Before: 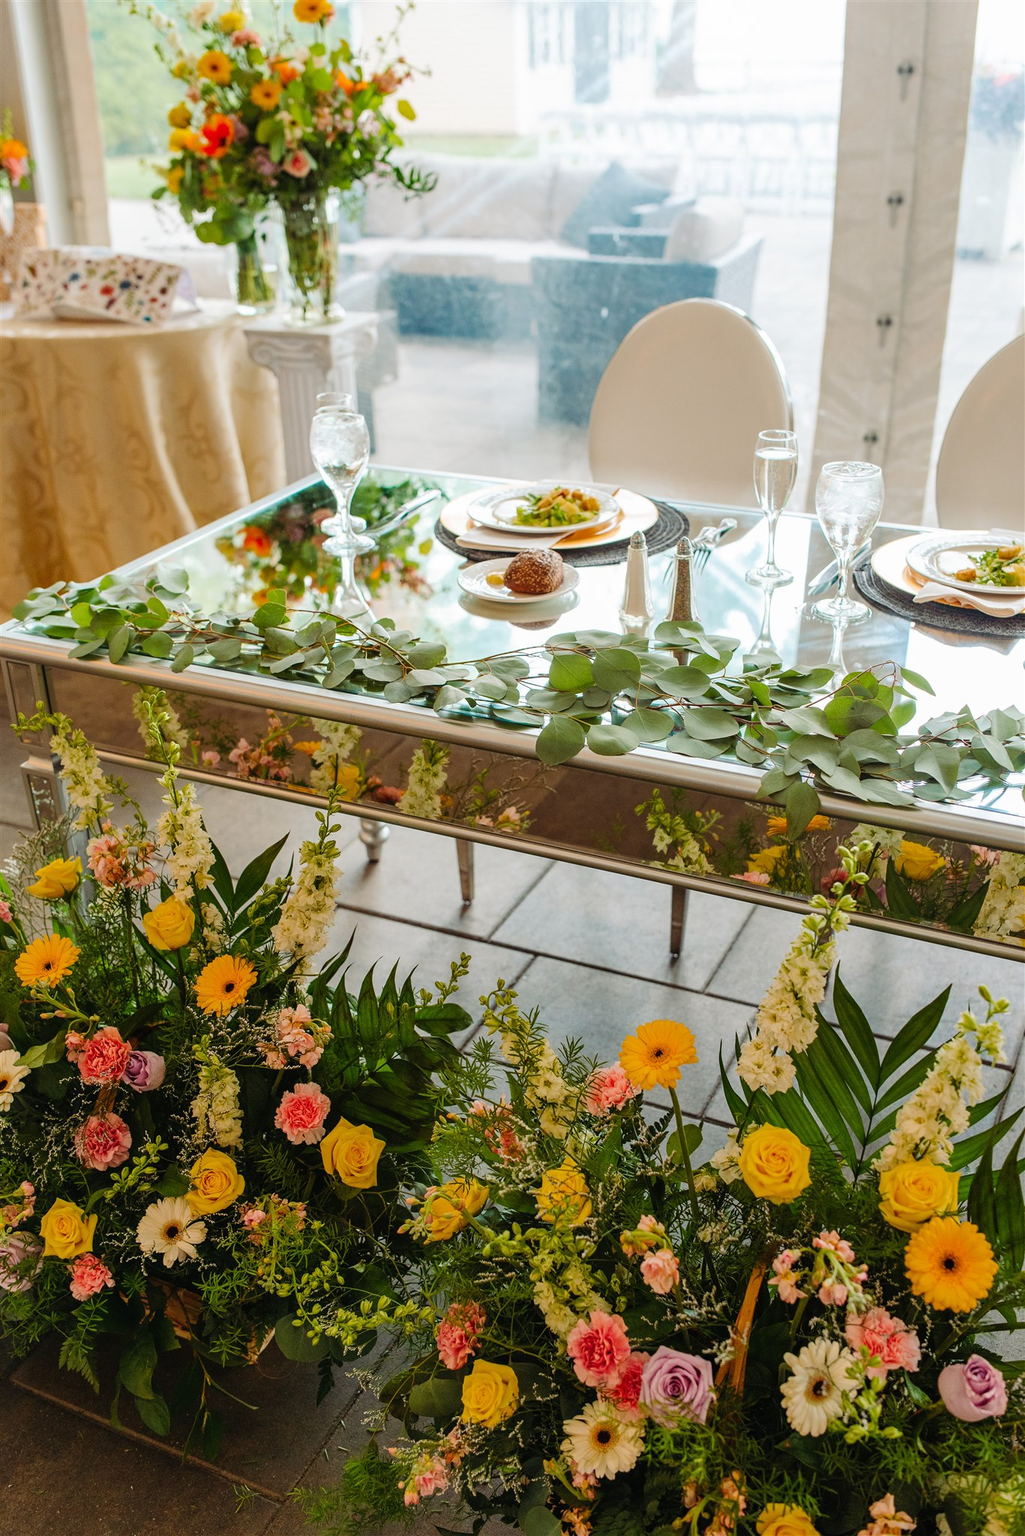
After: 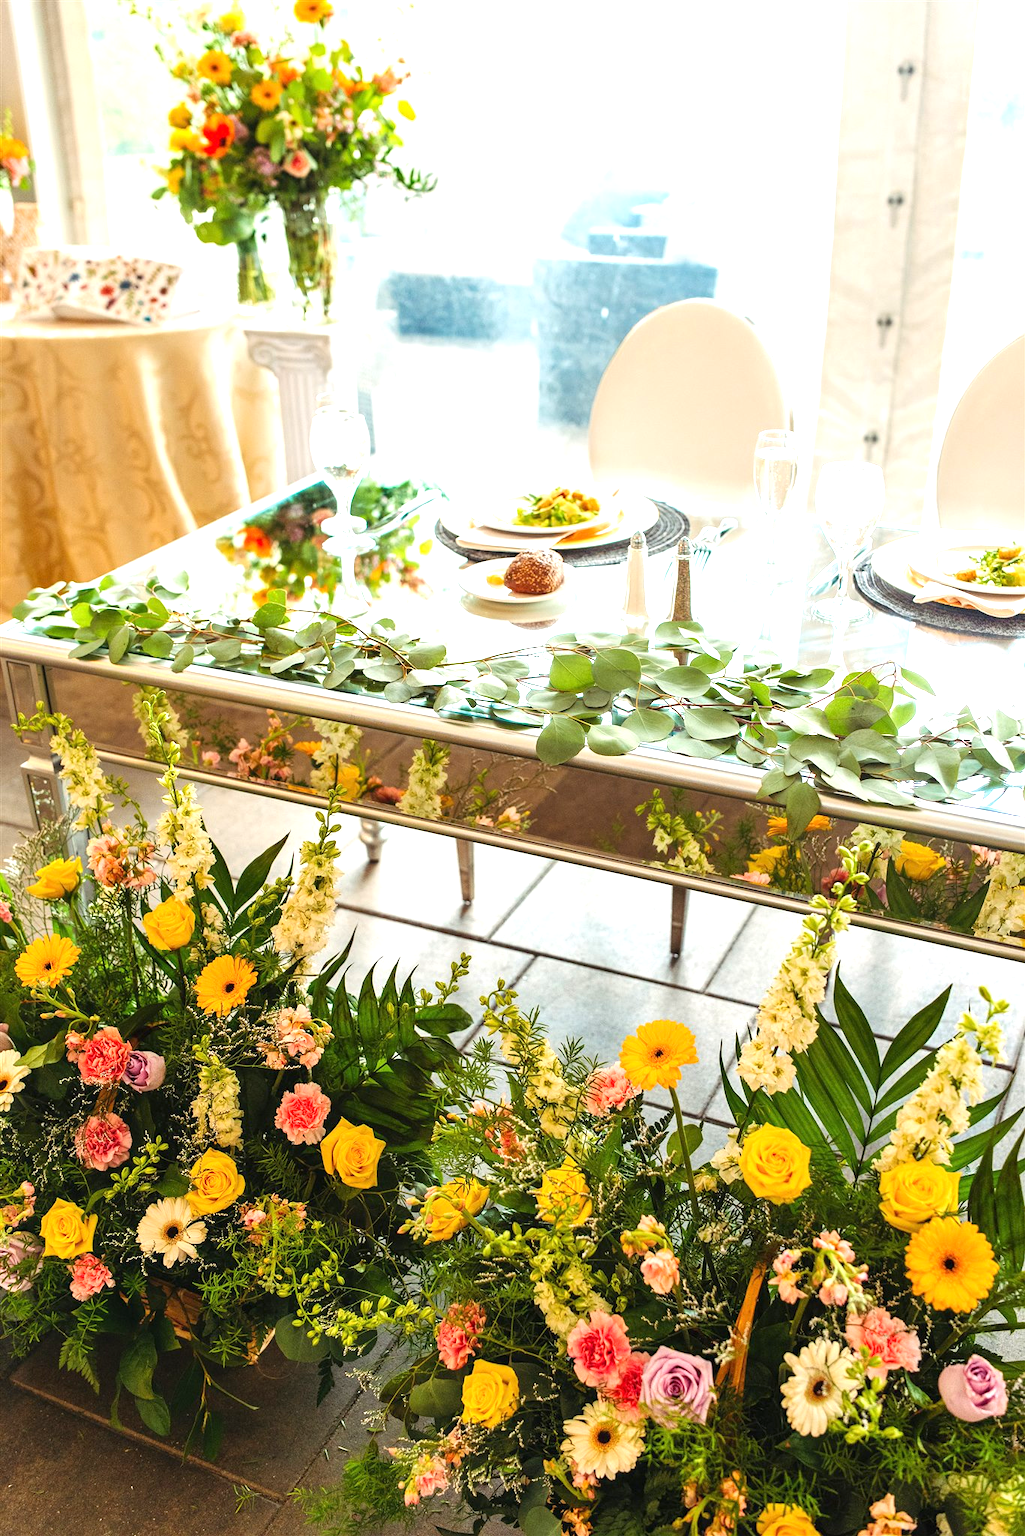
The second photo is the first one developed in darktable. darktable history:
exposure: exposure 1.071 EV, compensate highlight preservation false
